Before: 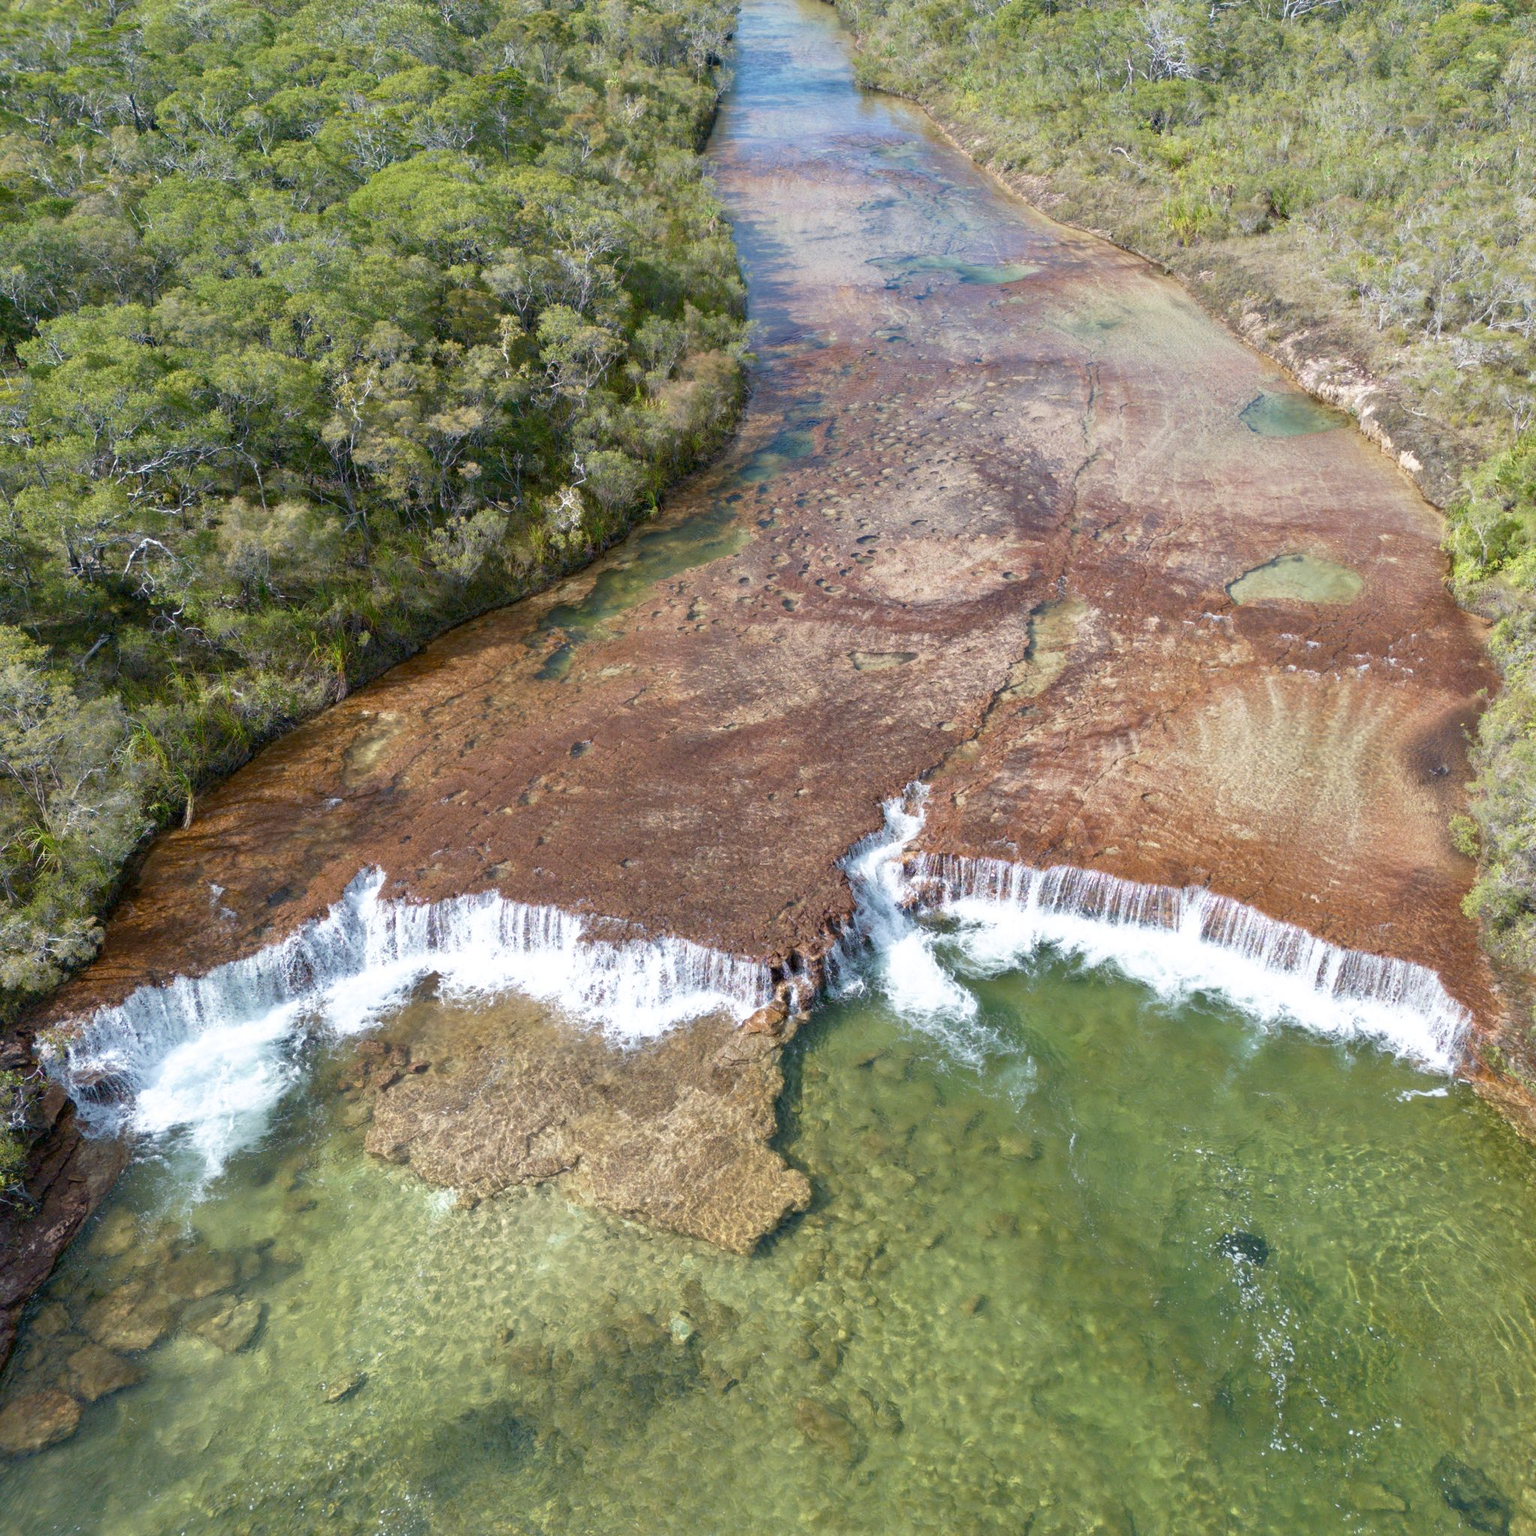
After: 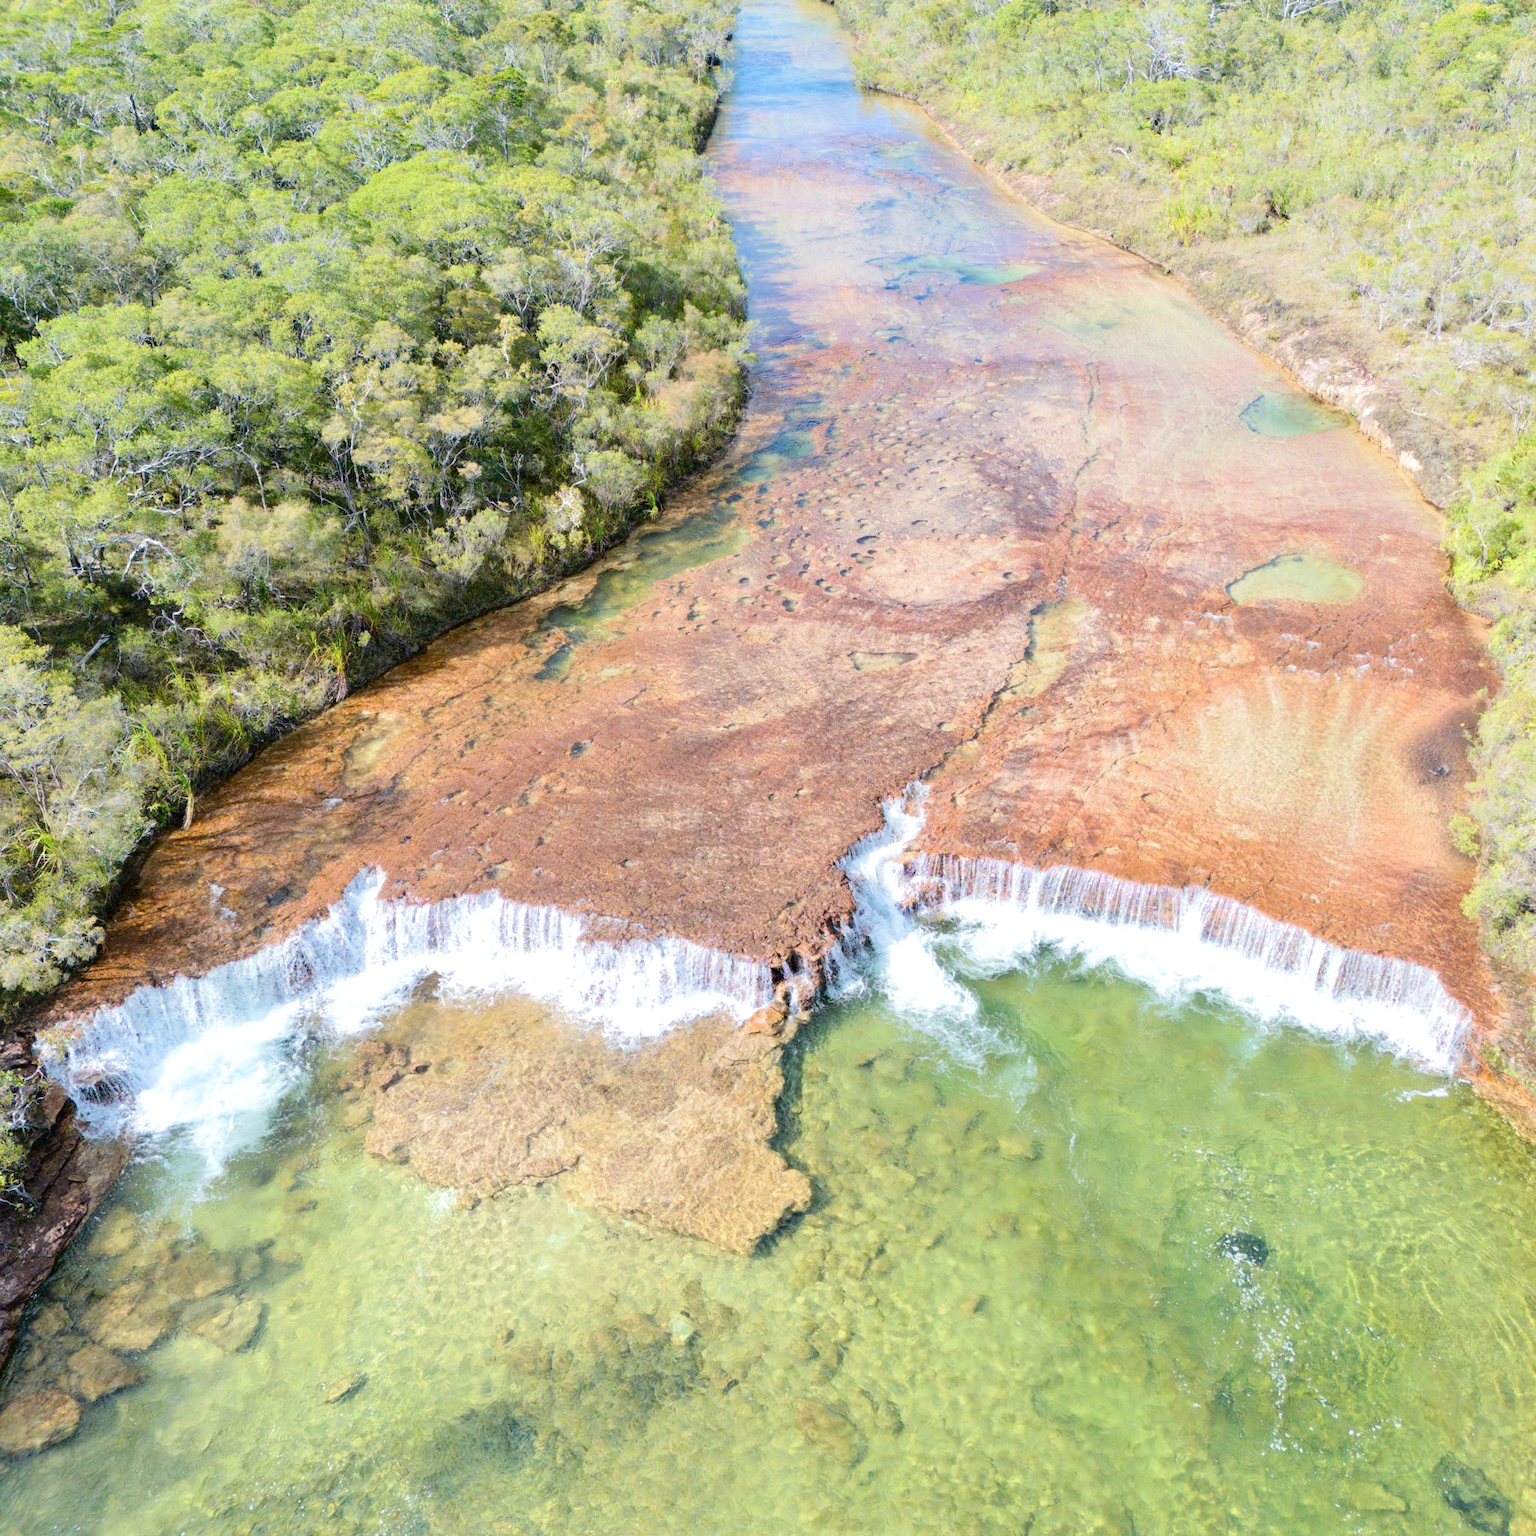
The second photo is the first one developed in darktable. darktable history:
tone equalizer: -7 EV 0.162 EV, -6 EV 0.591 EV, -5 EV 1.18 EV, -4 EV 1.29 EV, -3 EV 1.15 EV, -2 EV 0.6 EV, -1 EV 0.168 EV, edges refinement/feathering 500, mask exposure compensation -1.57 EV, preserve details no
